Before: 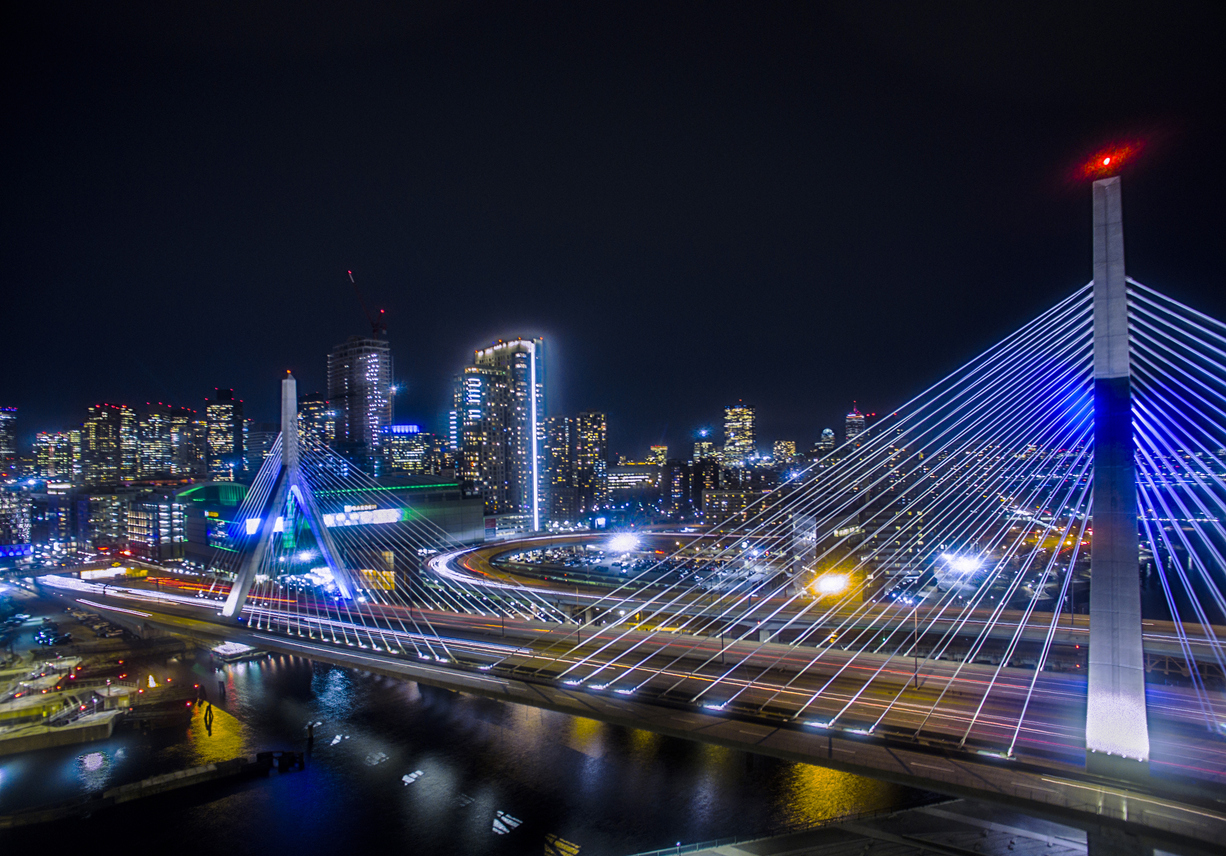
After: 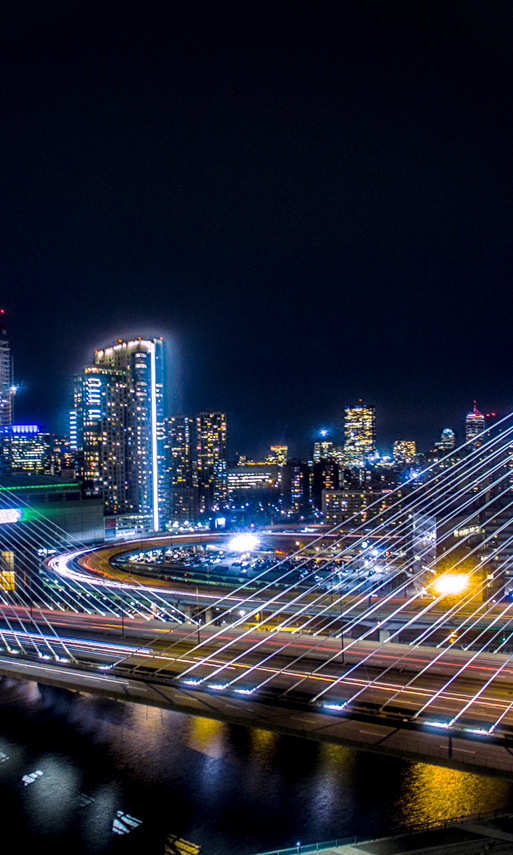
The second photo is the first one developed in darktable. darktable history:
local contrast: highlights 59%, detail 145%
color correction: highlights a* 0.826, highlights b* 2.84, saturation 1.08
crop: left 31.008%, right 27.084%
